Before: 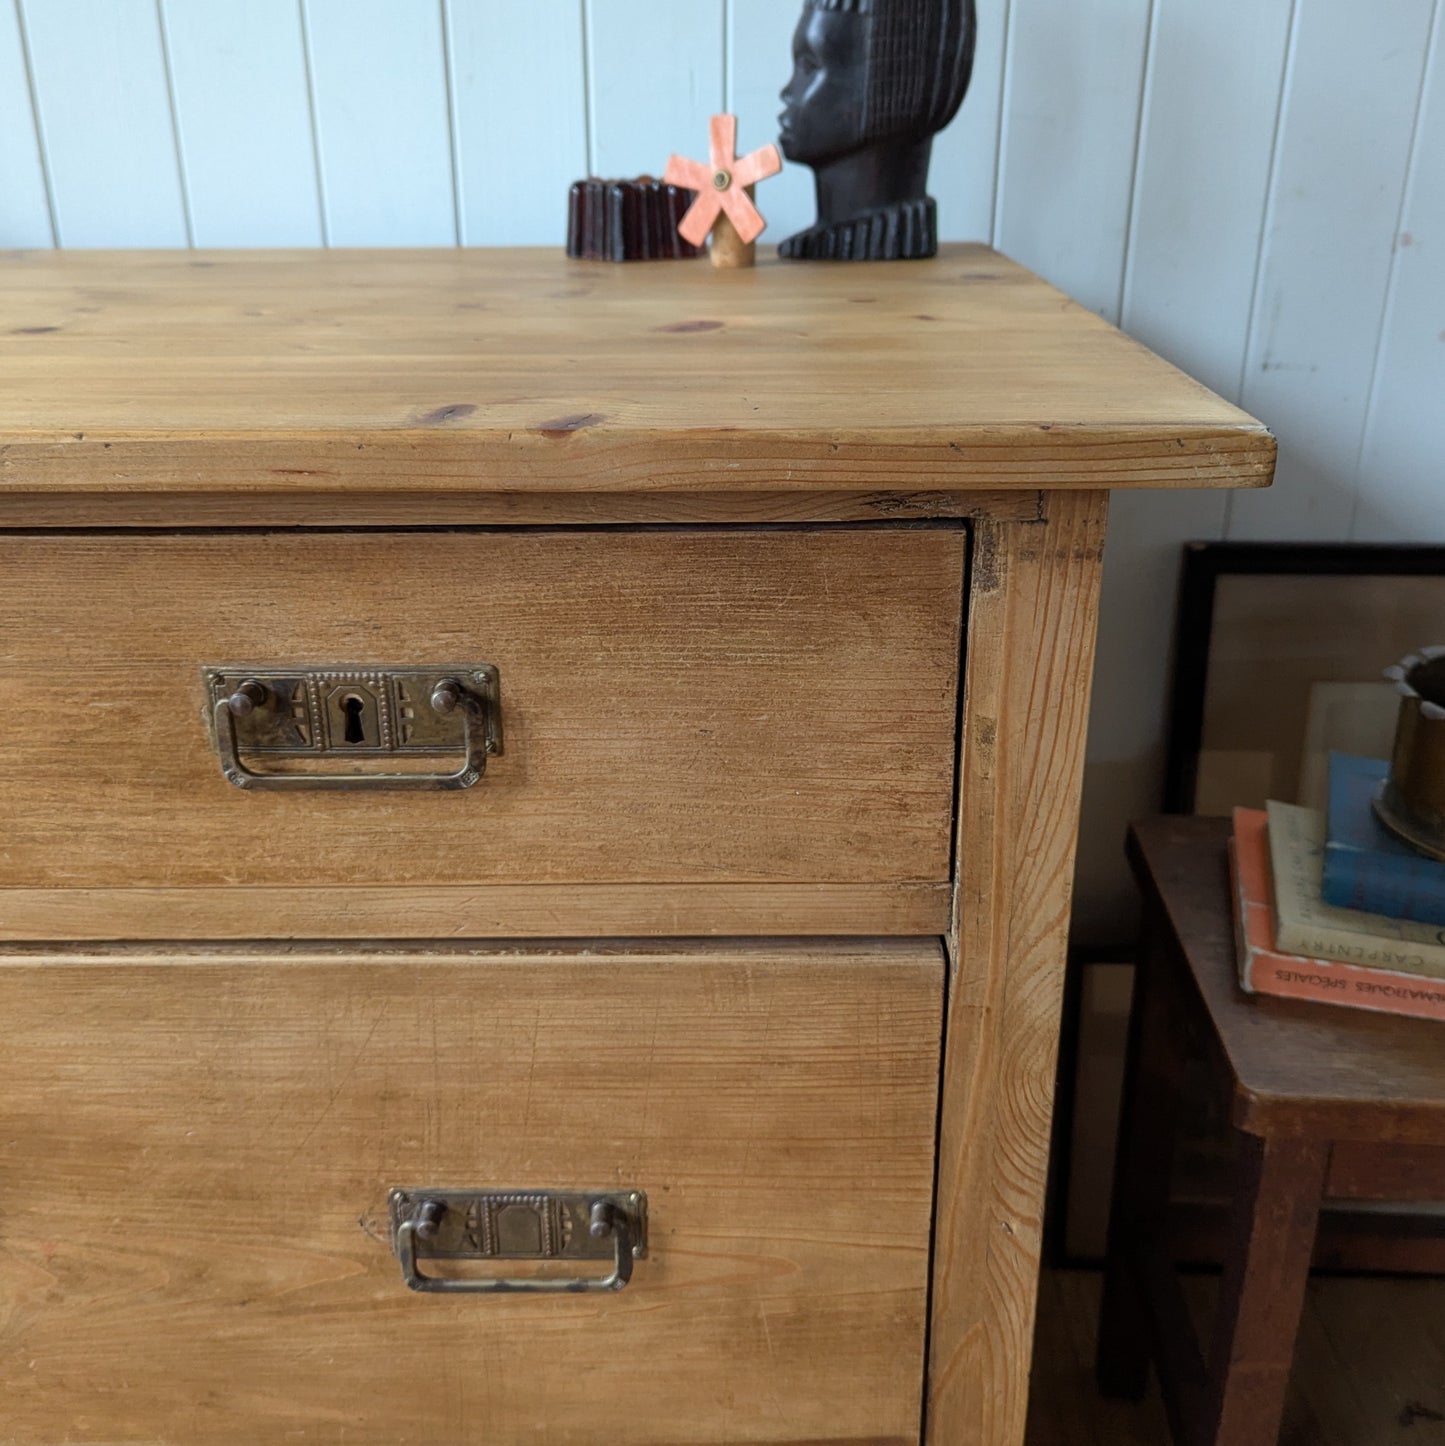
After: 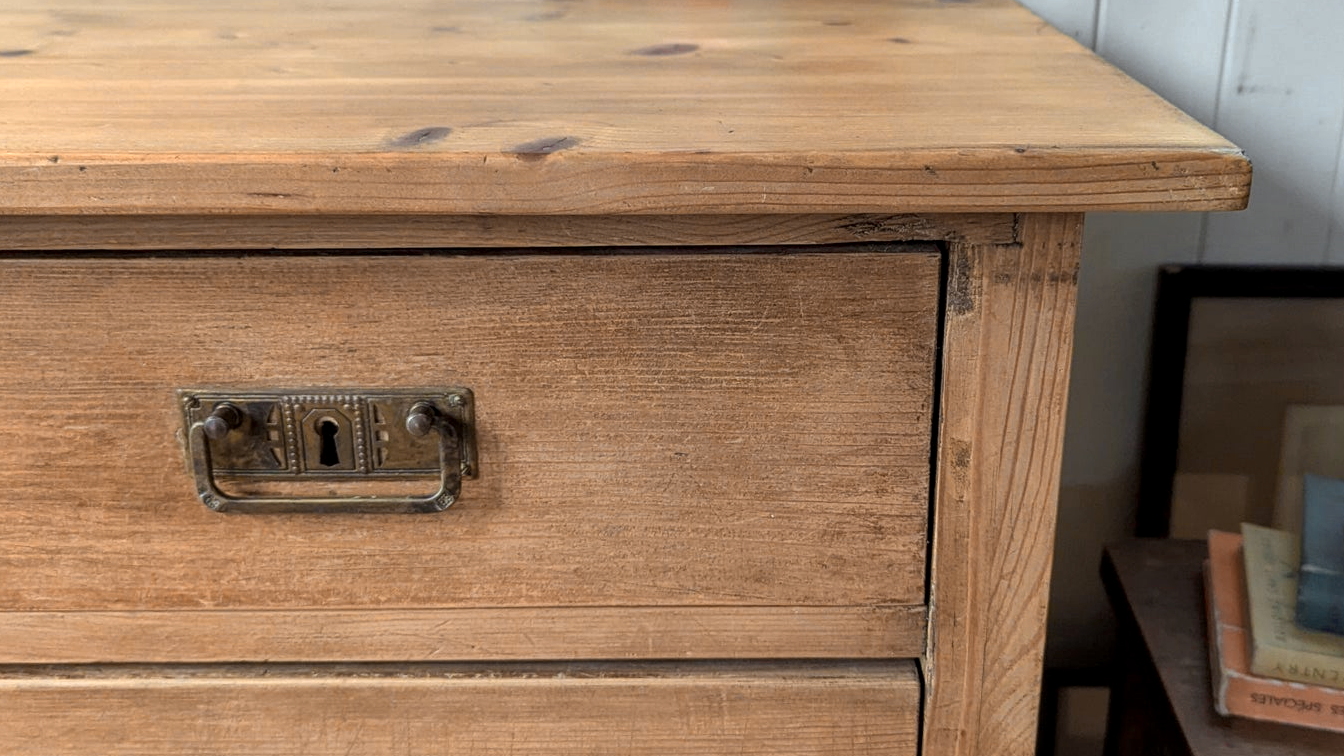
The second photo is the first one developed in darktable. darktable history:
color zones: curves: ch0 [(0.009, 0.528) (0.136, 0.6) (0.255, 0.586) (0.39, 0.528) (0.522, 0.584) (0.686, 0.736) (0.849, 0.561)]; ch1 [(0.045, 0.781) (0.14, 0.416) (0.257, 0.695) (0.442, 0.032) (0.738, 0.338) (0.818, 0.632) (0.891, 0.741) (1, 0.704)]; ch2 [(0, 0.667) (0.141, 0.52) (0.26, 0.37) (0.474, 0.432) (0.743, 0.286)]
white balance: emerald 1
crop: left 1.744%, top 19.225%, right 5.069%, bottom 28.357%
local contrast: highlights 100%, shadows 100%, detail 120%, midtone range 0.2
